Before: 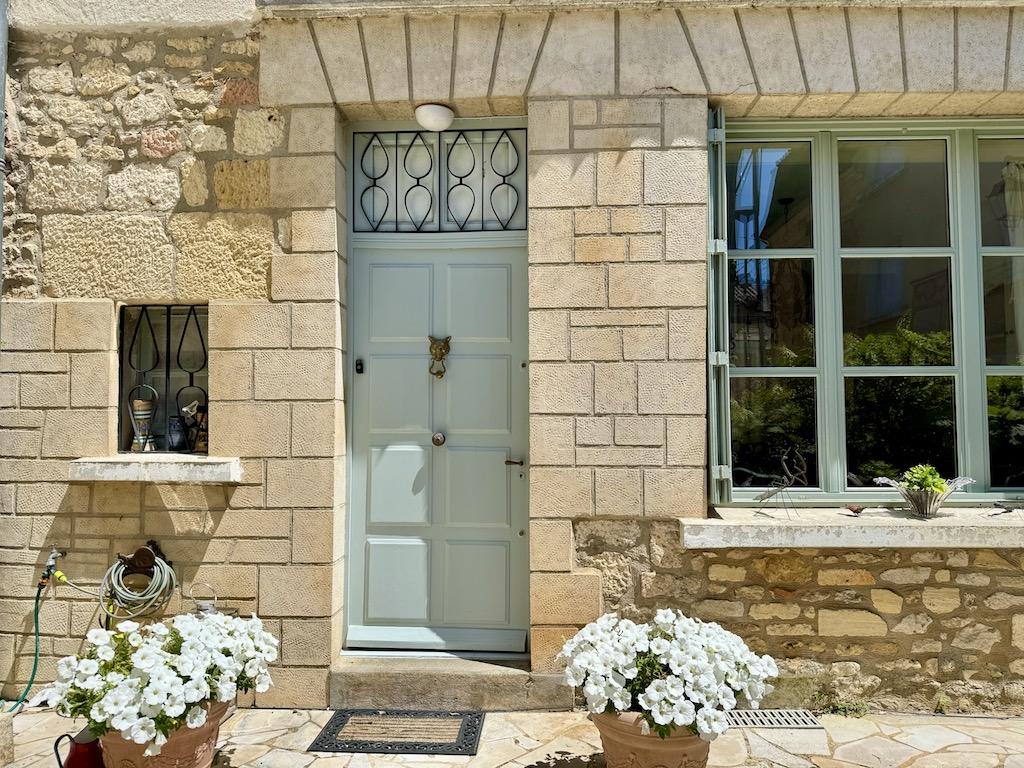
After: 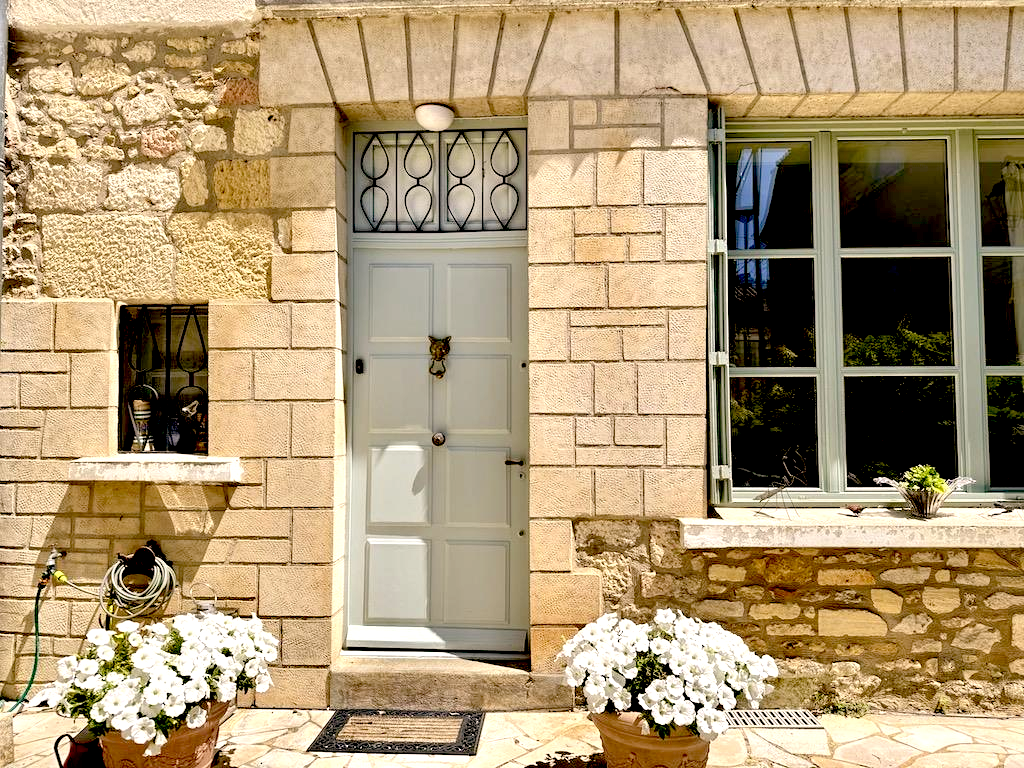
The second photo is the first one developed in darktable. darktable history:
exposure: black level correction 0.041, exposure 0.499 EV, compensate highlight preservation false
color correction: highlights a* 6.16, highlights b* 7.9, shadows a* 6.65, shadows b* 6.85, saturation 0.897
